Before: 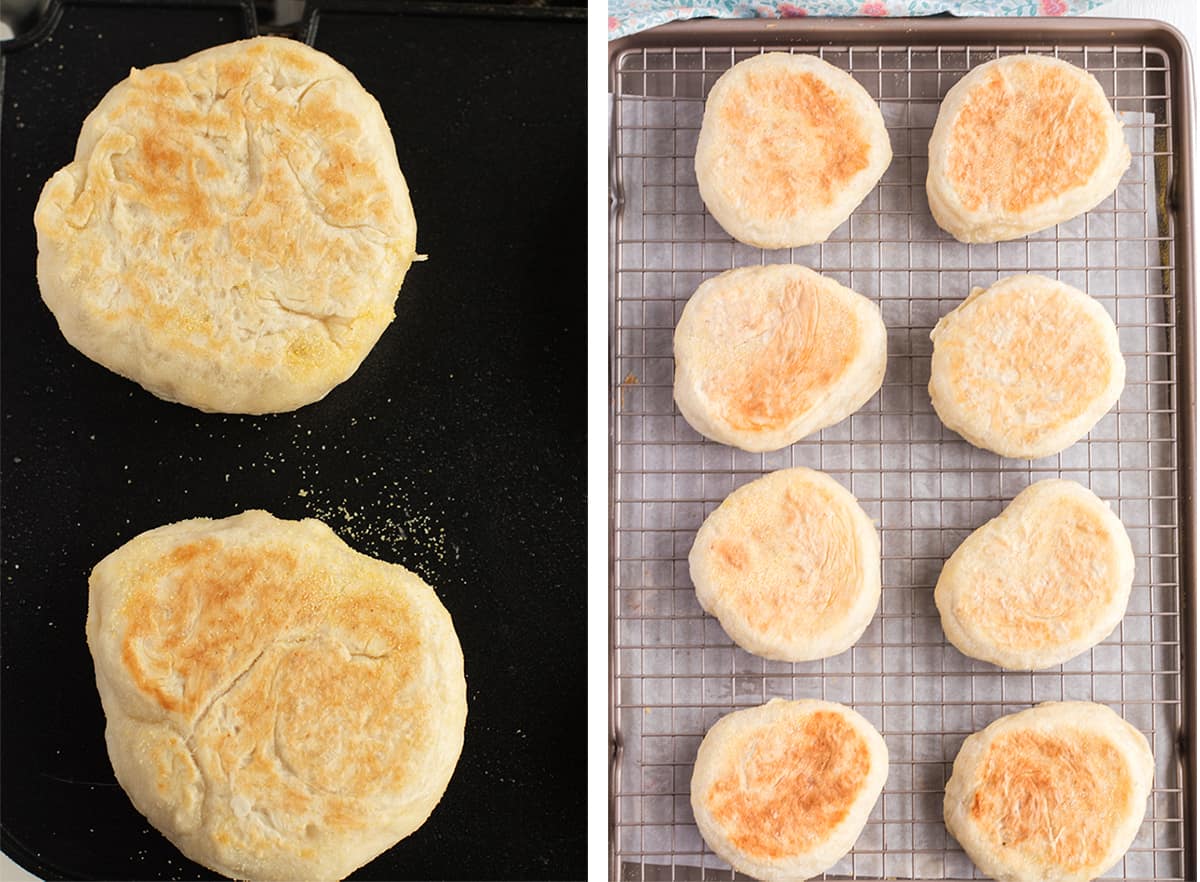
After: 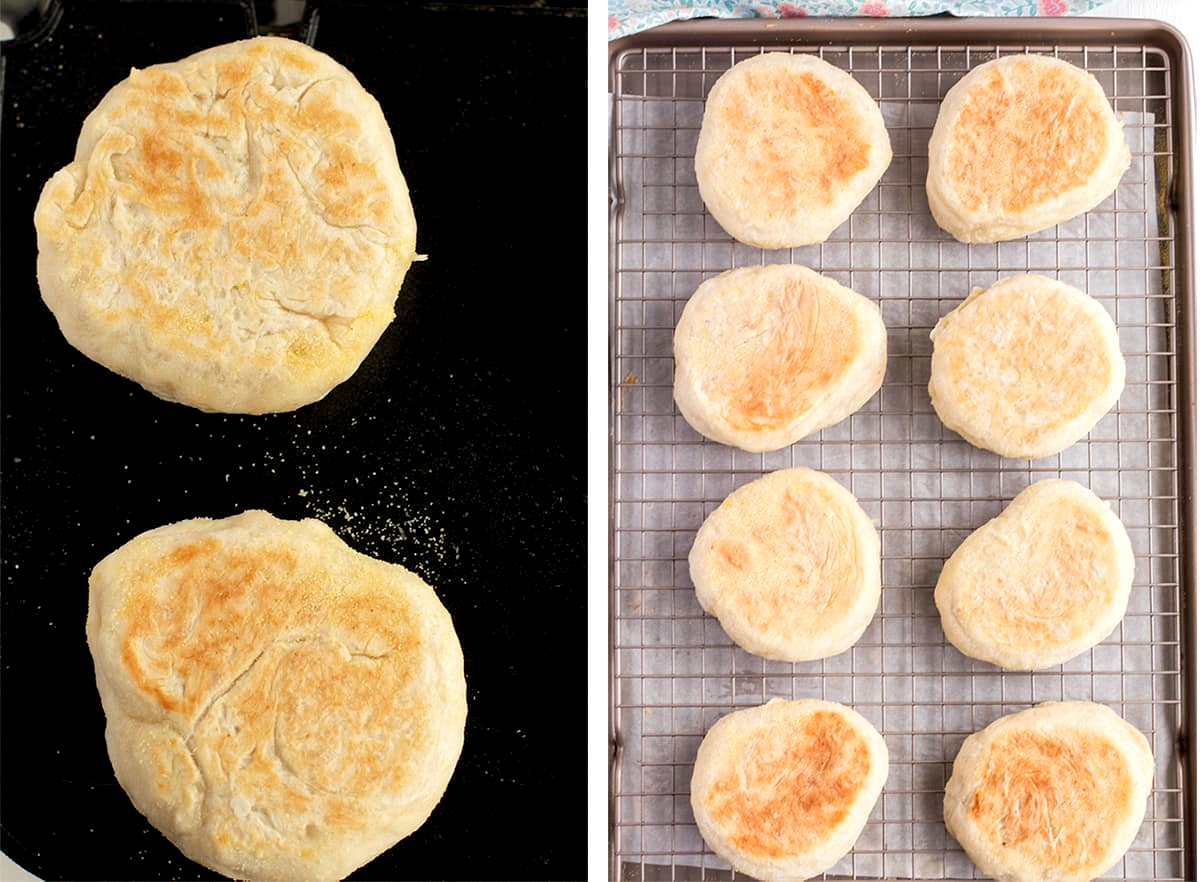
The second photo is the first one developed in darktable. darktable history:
exposure: black level correction 0.008, exposure 0.105 EV, compensate exposure bias true, compensate highlight preservation false
